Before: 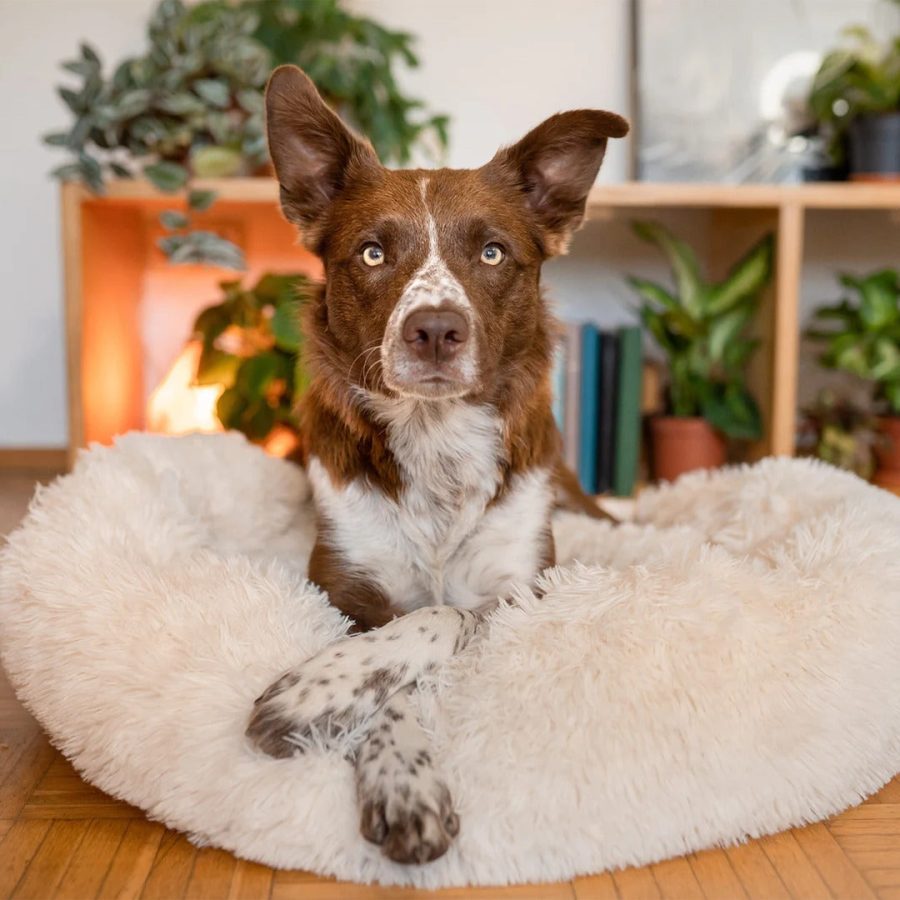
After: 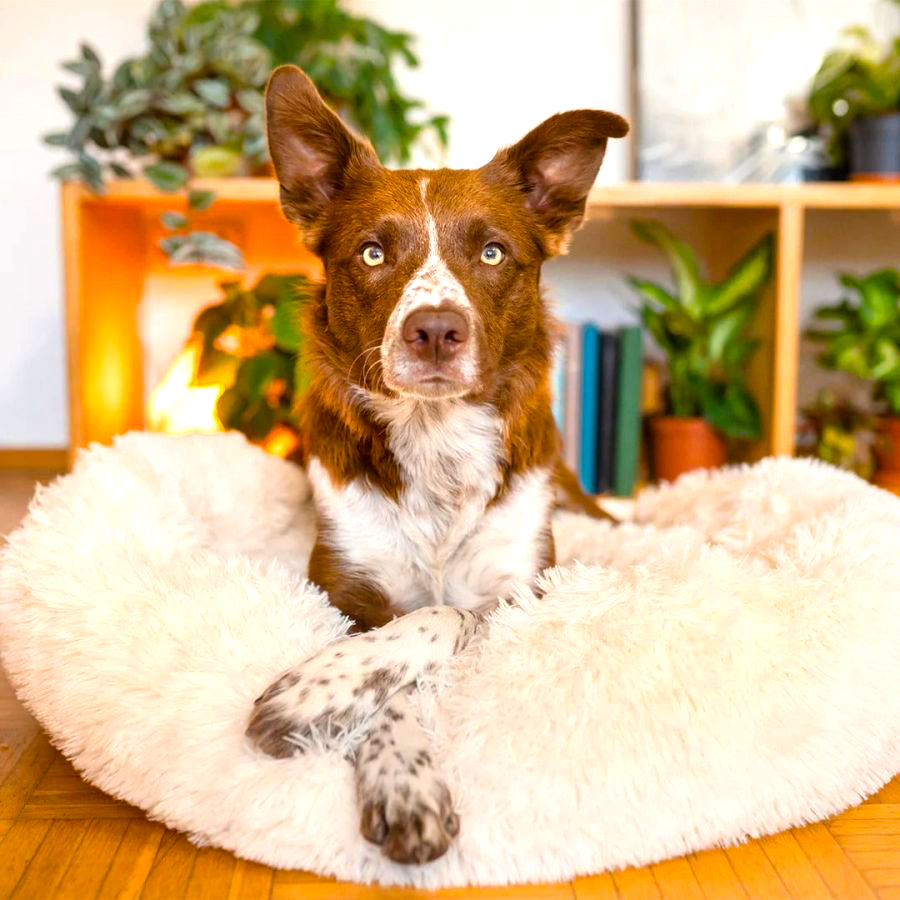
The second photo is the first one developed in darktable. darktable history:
color balance rgb: linear chroma grading › global chroma 15%, perceptual saturation grading › global saturation 30%
exposure: black level correction 0, exposure 0.7 EV, compensate exposure bias true, compensate highlight preservation false
